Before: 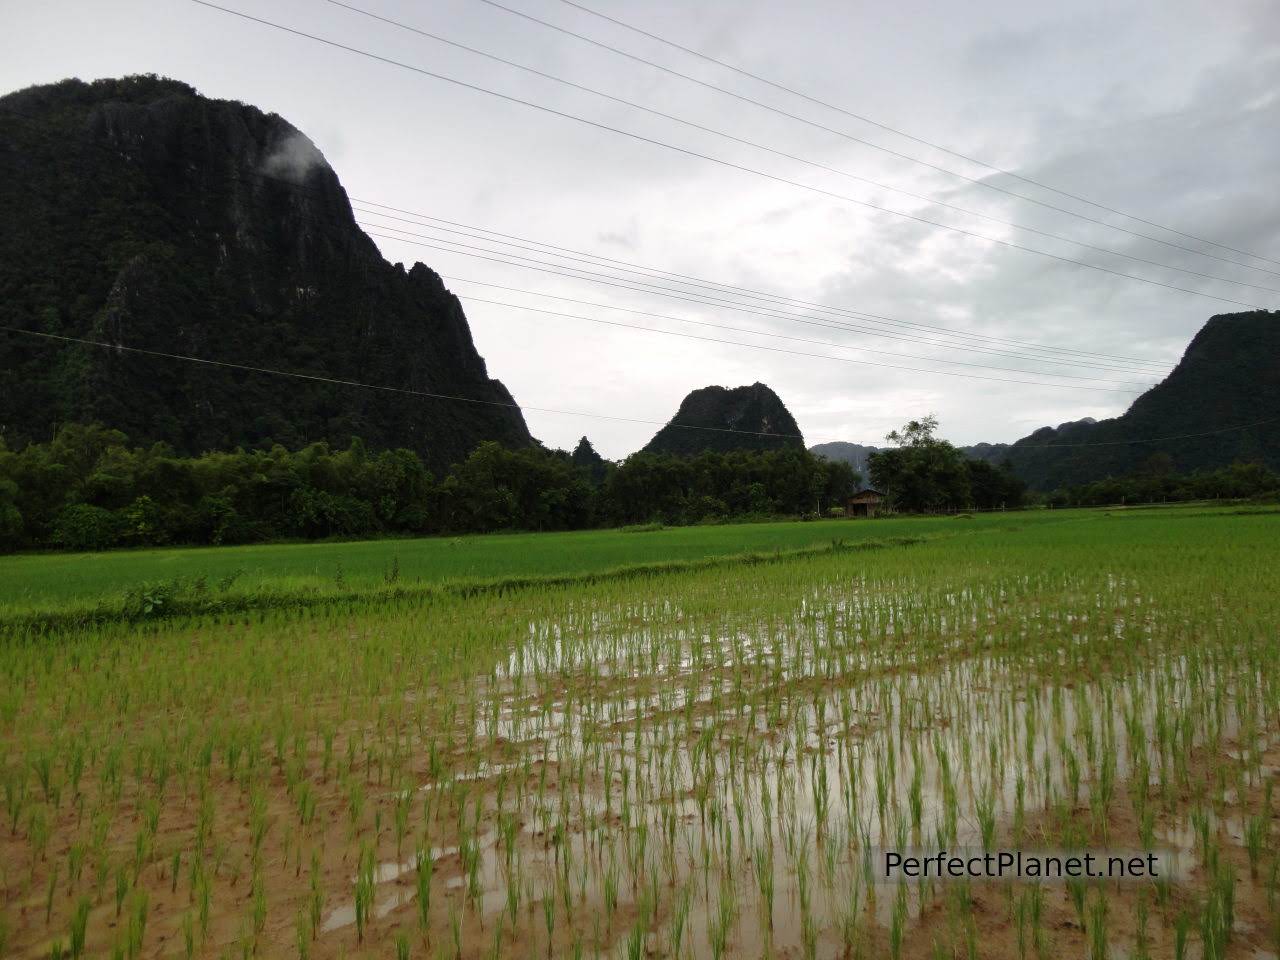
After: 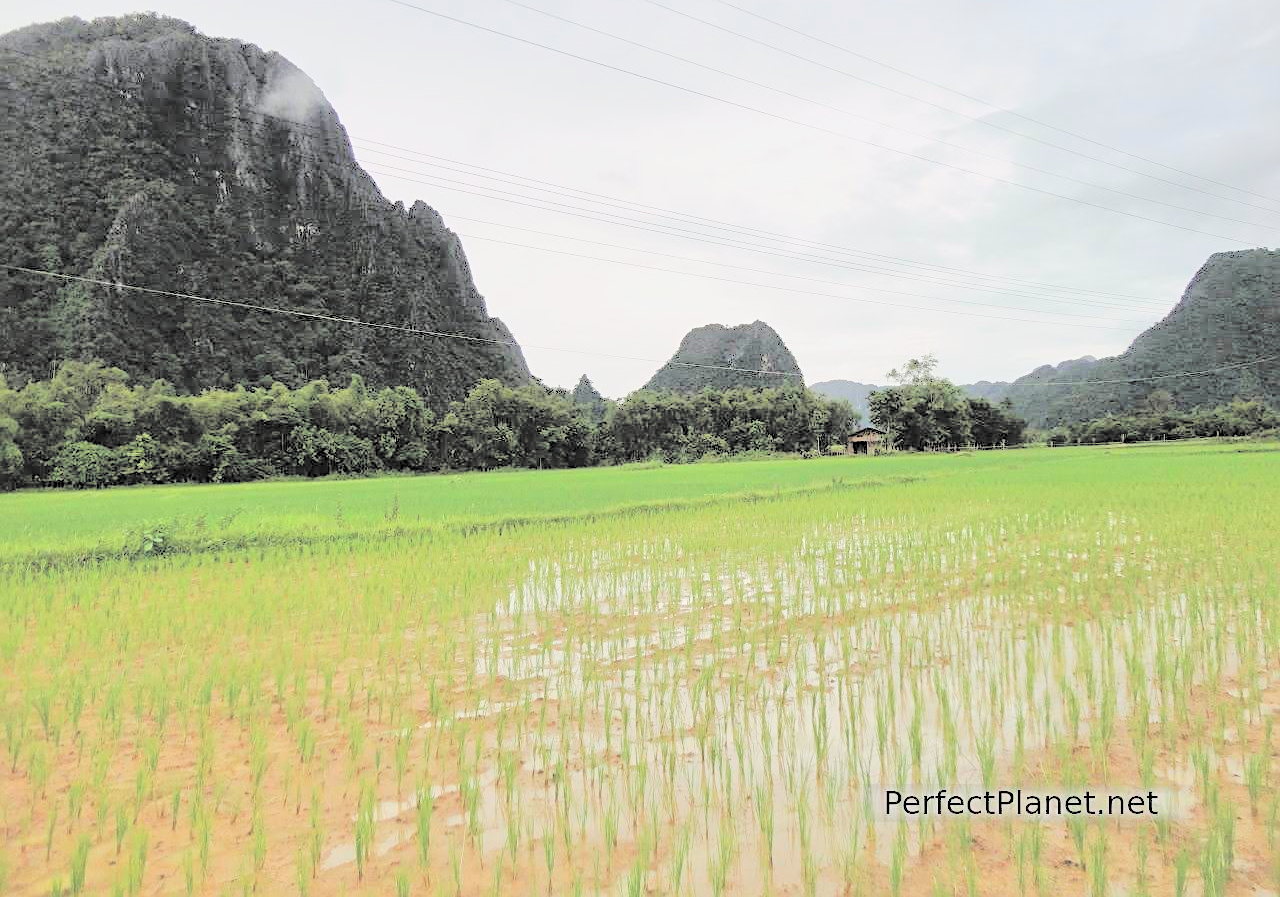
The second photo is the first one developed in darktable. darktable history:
filmic rgb: middle gray luminance 18.24%, black relative exposure -11.25 EV, white relative exposure 3.74 EV, target black luminance 0%, hardness 5.87, latitude 58.06%, contrast 0.965, shadows ↔ highlights balance 49.76%
contrast brightness saturation: brightness 0.982
crop and rotate: top 6.471%
tone equalizer: -7 EV 0.159 EV, -6 EV 0.603 EV, -5 EV 1.16 EV, -4 EV 1.29 EV, -3 EV 1.12 EV, -2 EV 0.6 EV, -1 EV 0.163 EV
sharpen: on, module defaults
